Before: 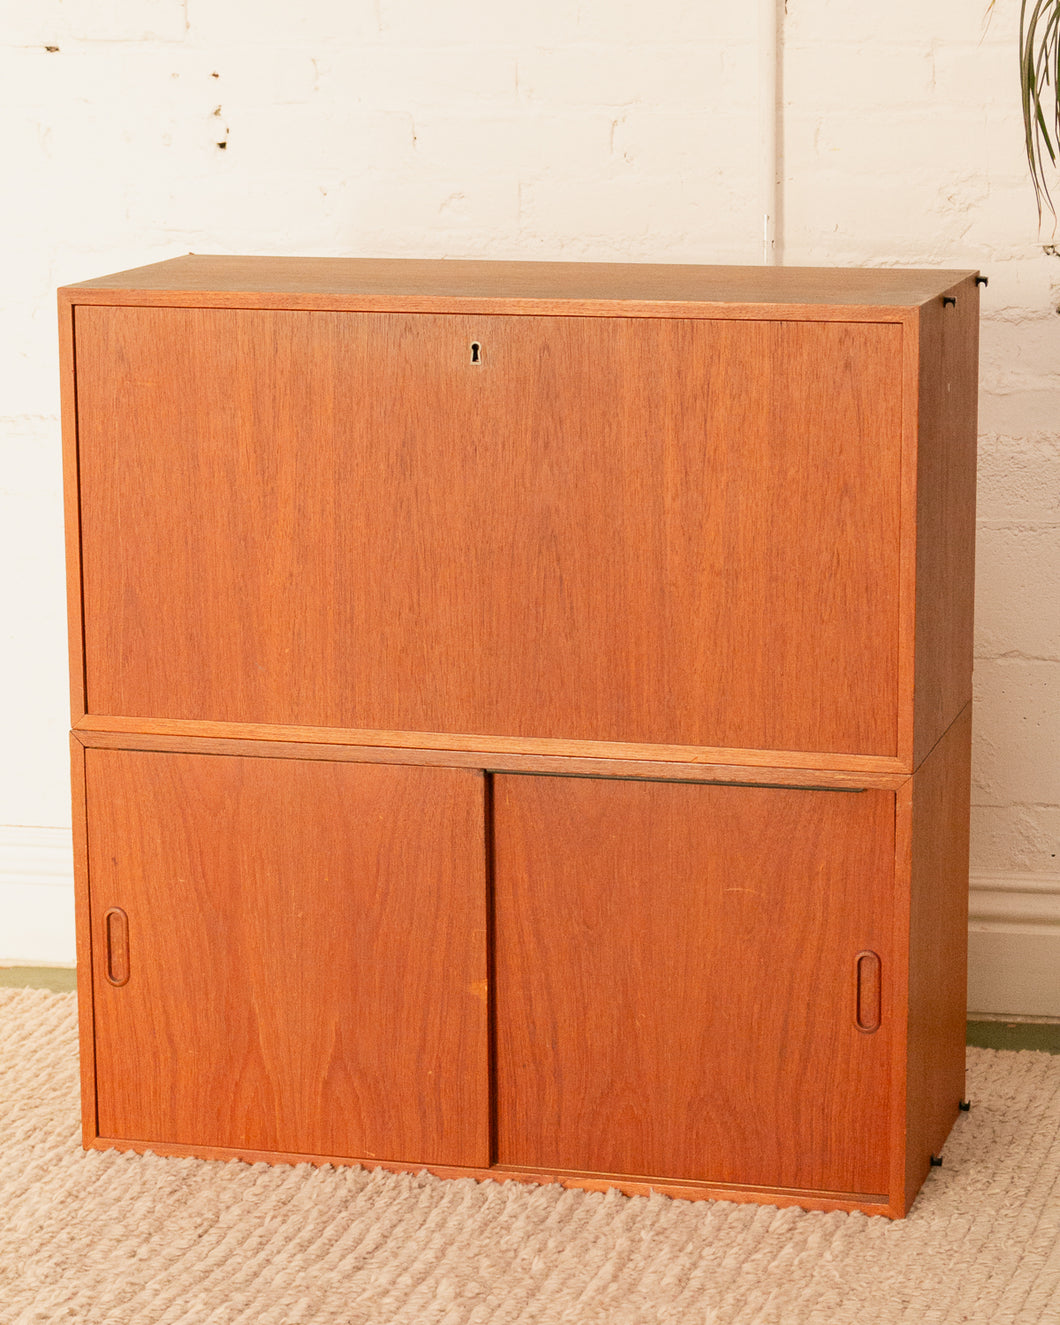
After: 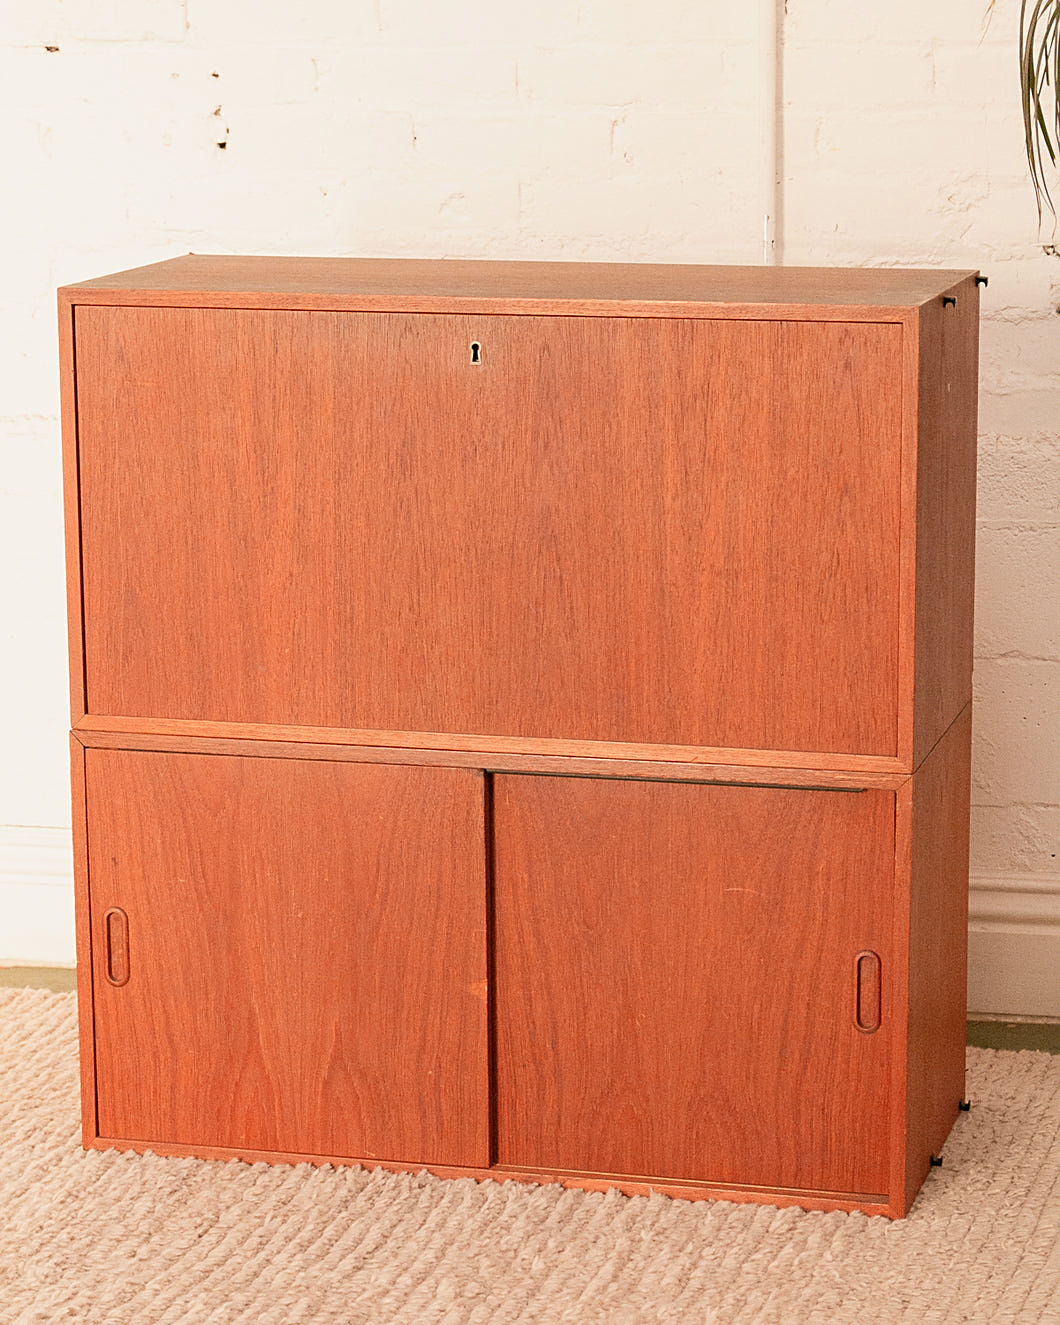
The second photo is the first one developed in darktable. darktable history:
color zones: curves: ch1 [(0, 0.455) (0.063, 0.455) (0.286, 0.495) (0.429, 0.5) (0.571, 0.5) (0.714, 0.5) (0.857, 0.5) (1, 0.455)]; ch2 [(0, 0.532) (0.063, 0.521) (0.233, 0.447) (0.429, 0.489) (0.571, 0.5) (0.714, 0.5) (0.857, 0.5) (1, 0.532)]
sharpen: on, module defaults
